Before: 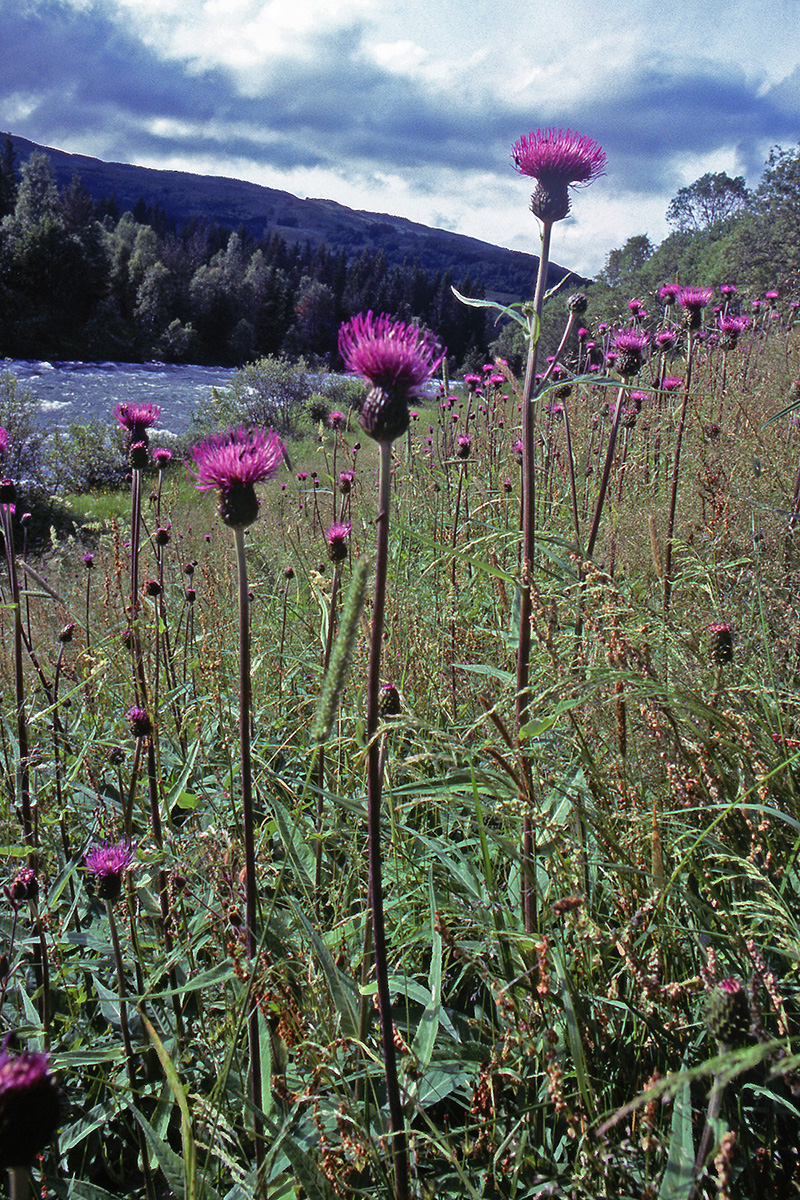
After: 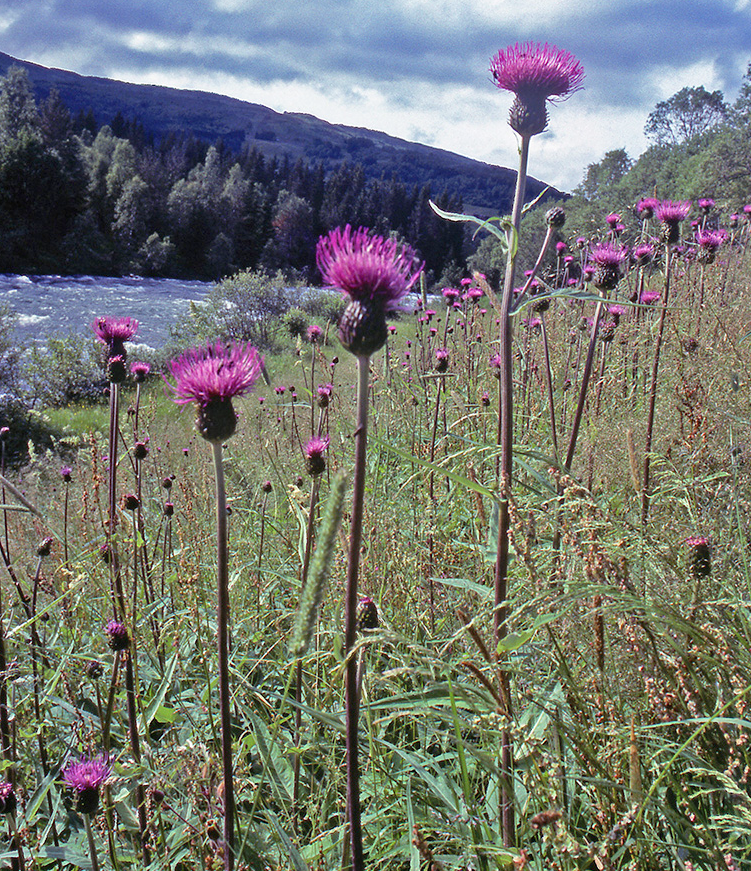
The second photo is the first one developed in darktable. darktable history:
crop: left 2.758%, top 7.217%, right 3.273%, bottom 20.123%
